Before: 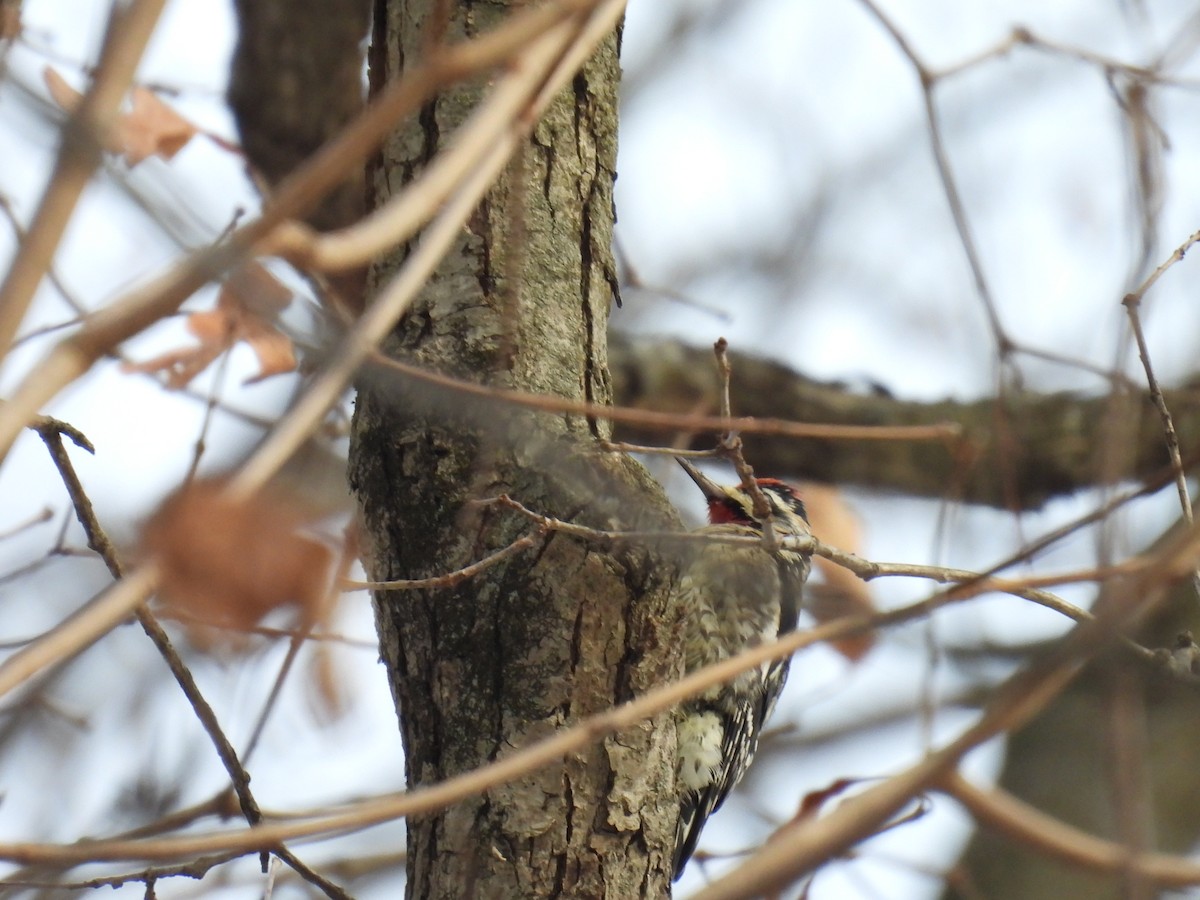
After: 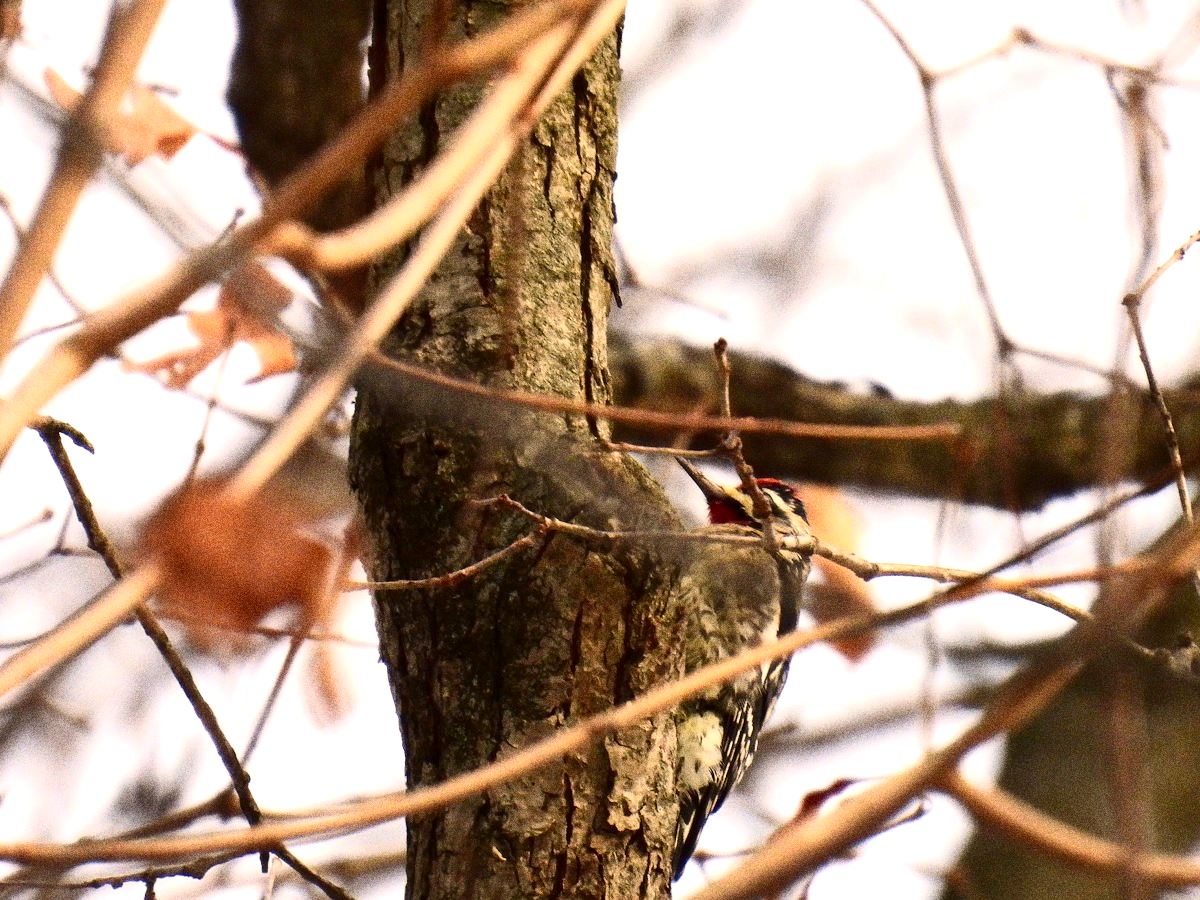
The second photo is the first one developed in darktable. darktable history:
grain: coarseness 10.62 ISO, strength 55.56%
rotate and perspective: automatic cropping off
contrast brightness saturation: contrast 0.22, brightness -0.19, saturation 0.24
exposure: black level correction 0.001, exposure 0.5 EV, compensate exposure bias true, compensate highlight preservation false
white balance: red 1.127, blue 0.943
